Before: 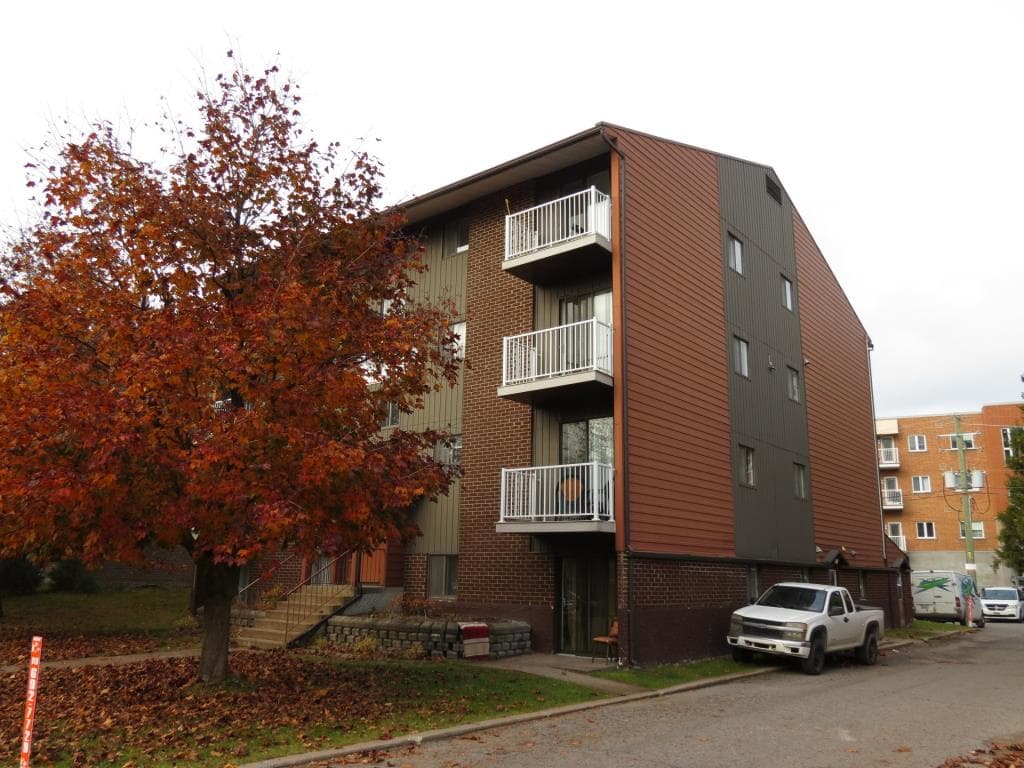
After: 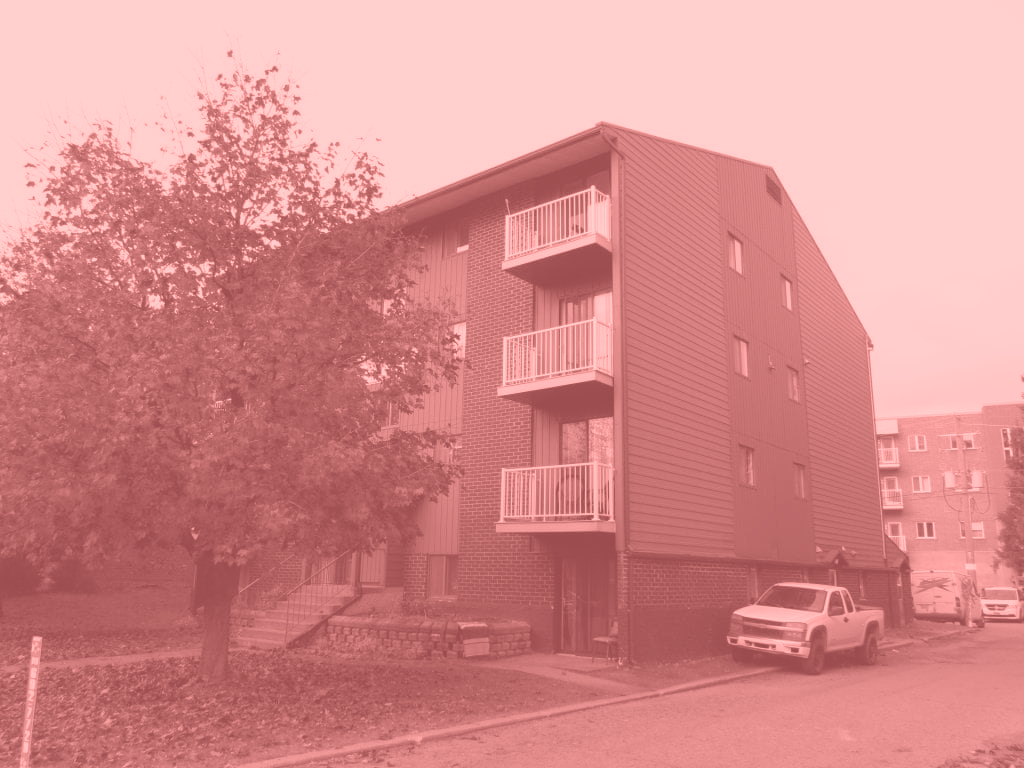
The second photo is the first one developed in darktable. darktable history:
color correction: highlights a* -4.18, highlights b* -10.81
colorize: saturation 51%, source mix 50.67%, lightness 50.67%
